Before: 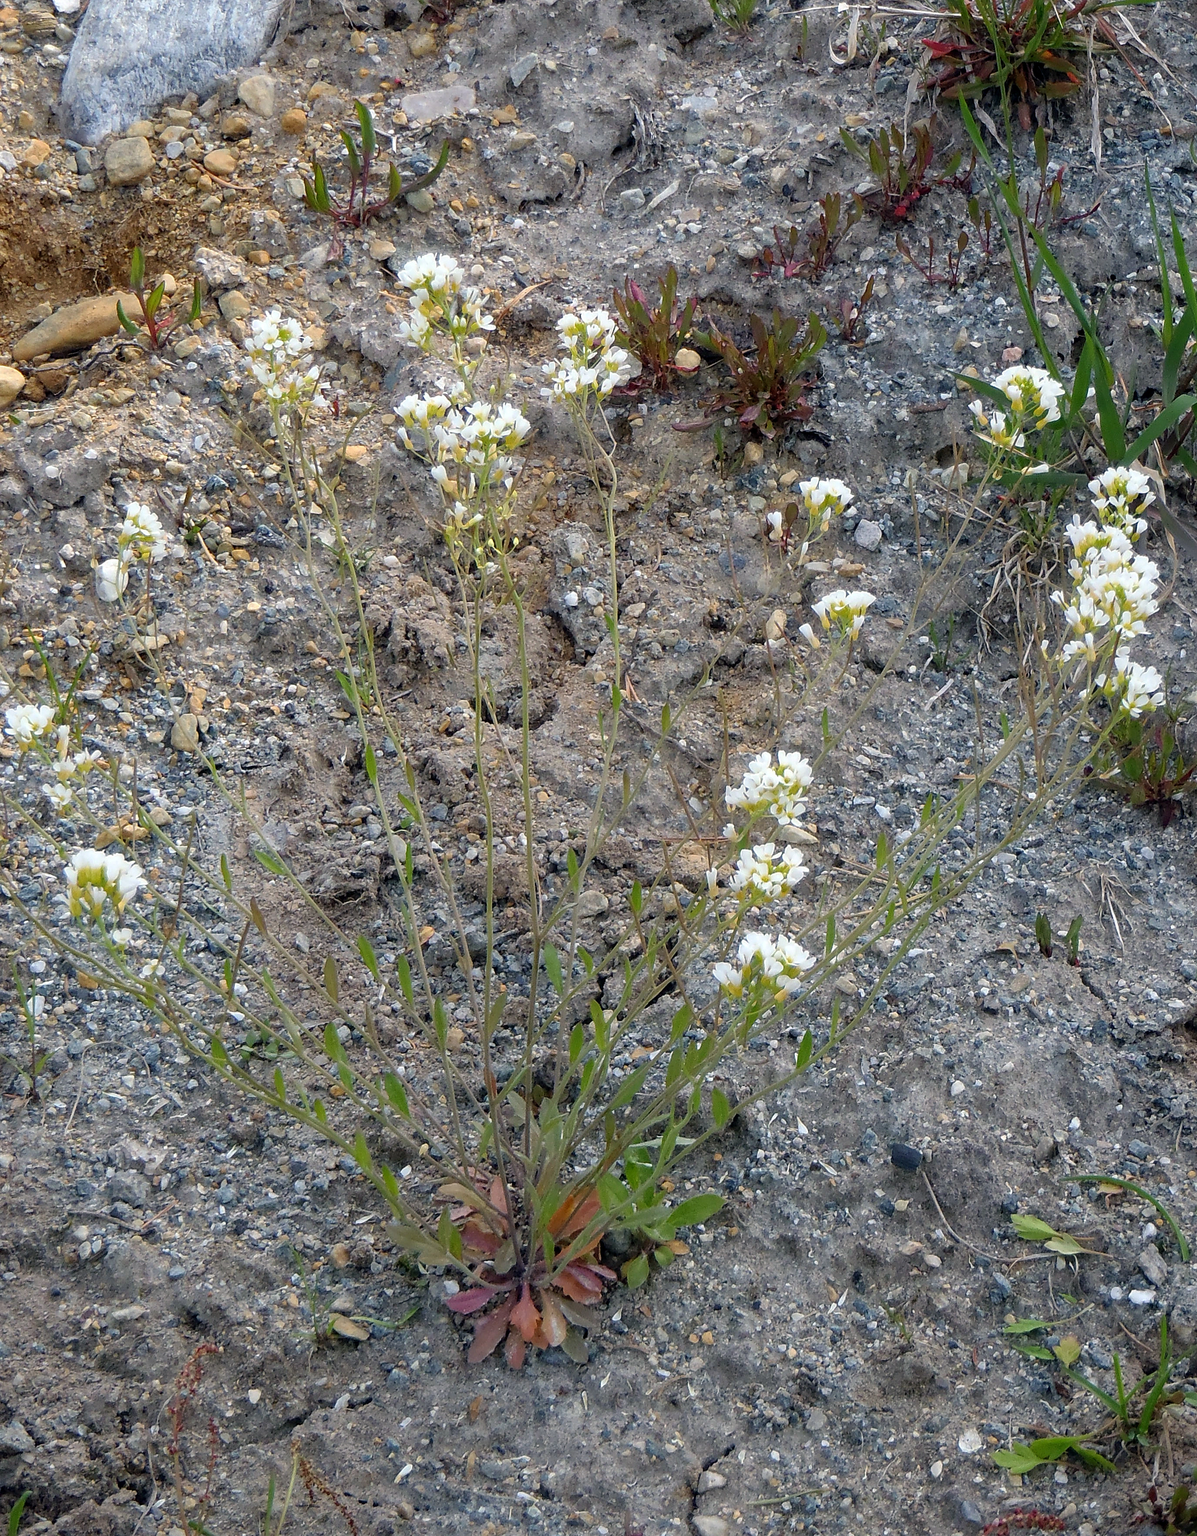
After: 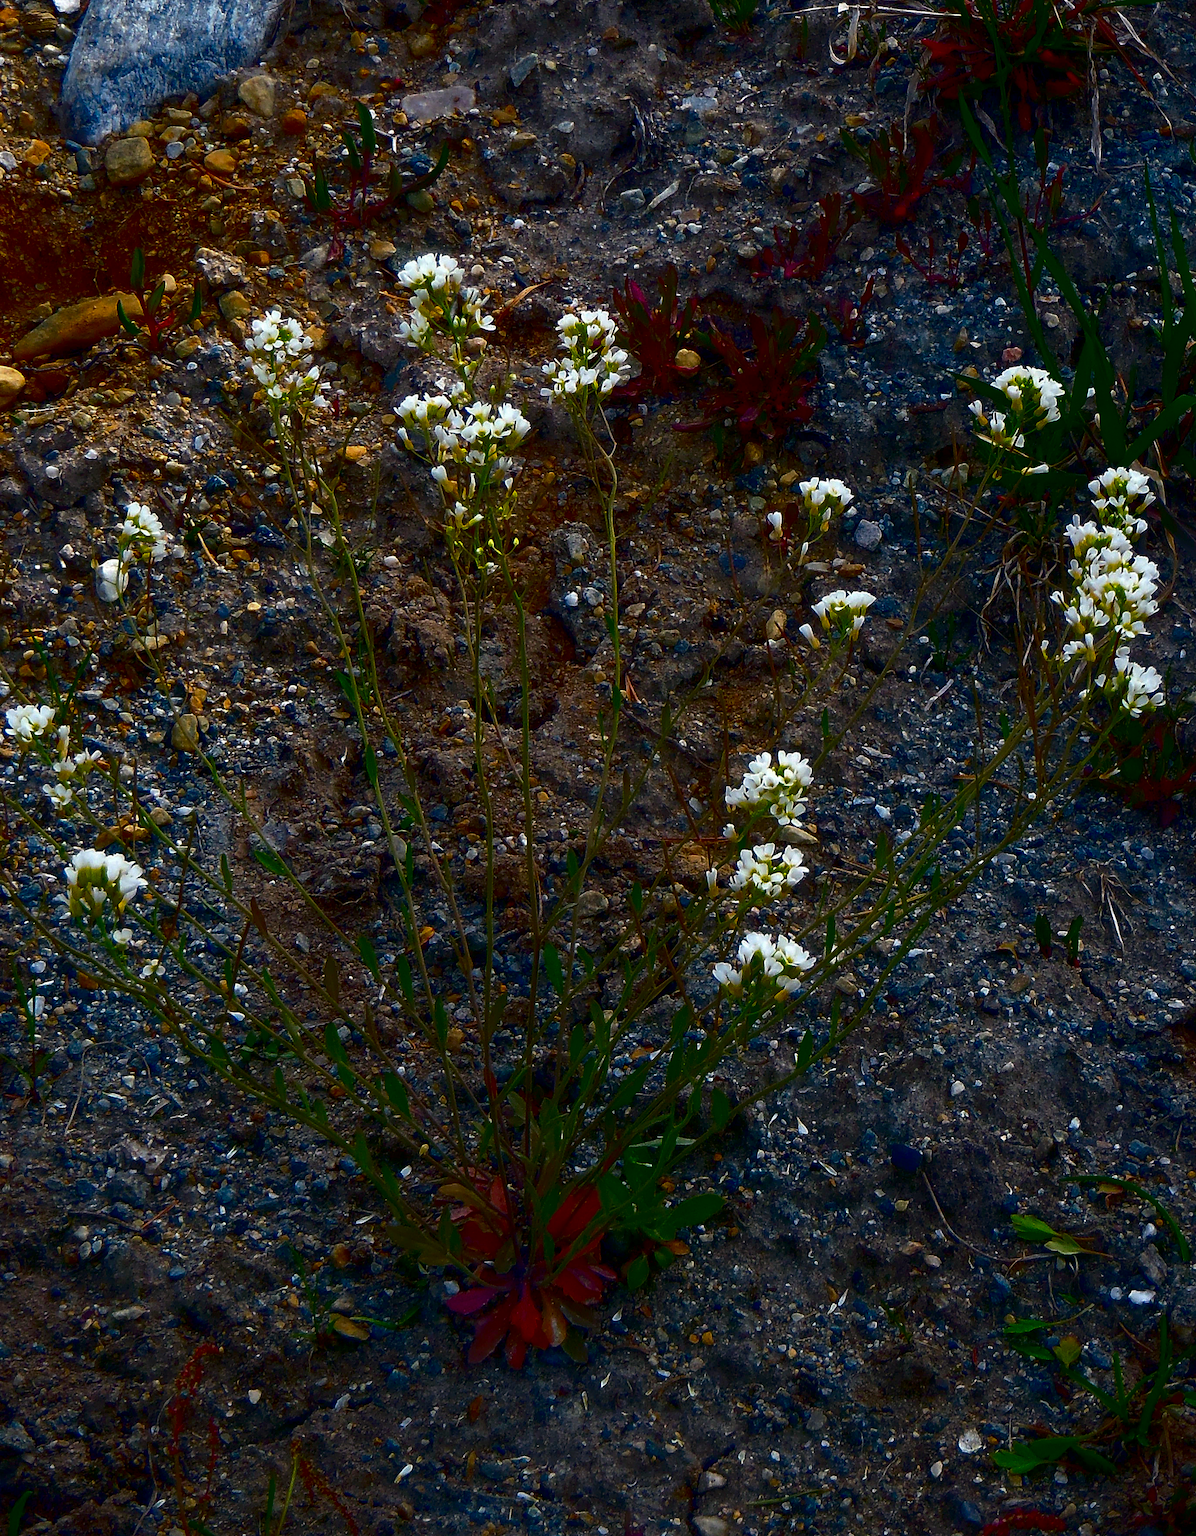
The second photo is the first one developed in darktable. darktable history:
contrast brightness saturation: brightness -0.993, saturation 0.982
